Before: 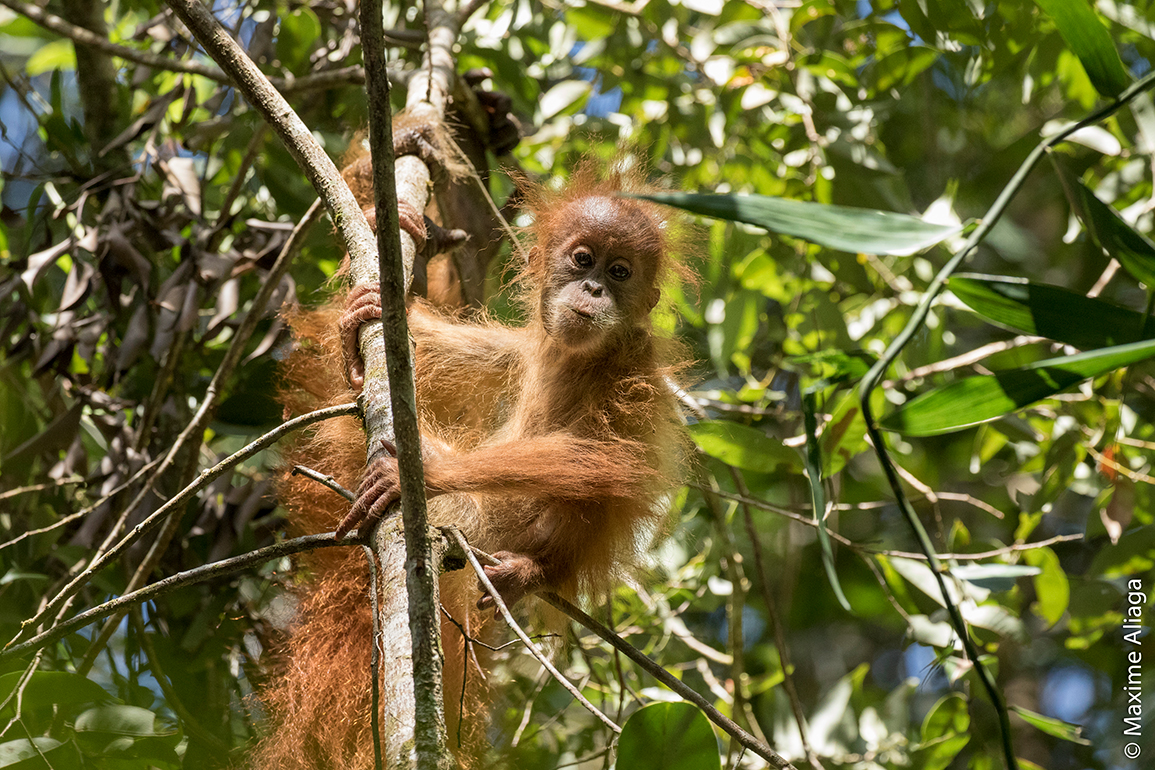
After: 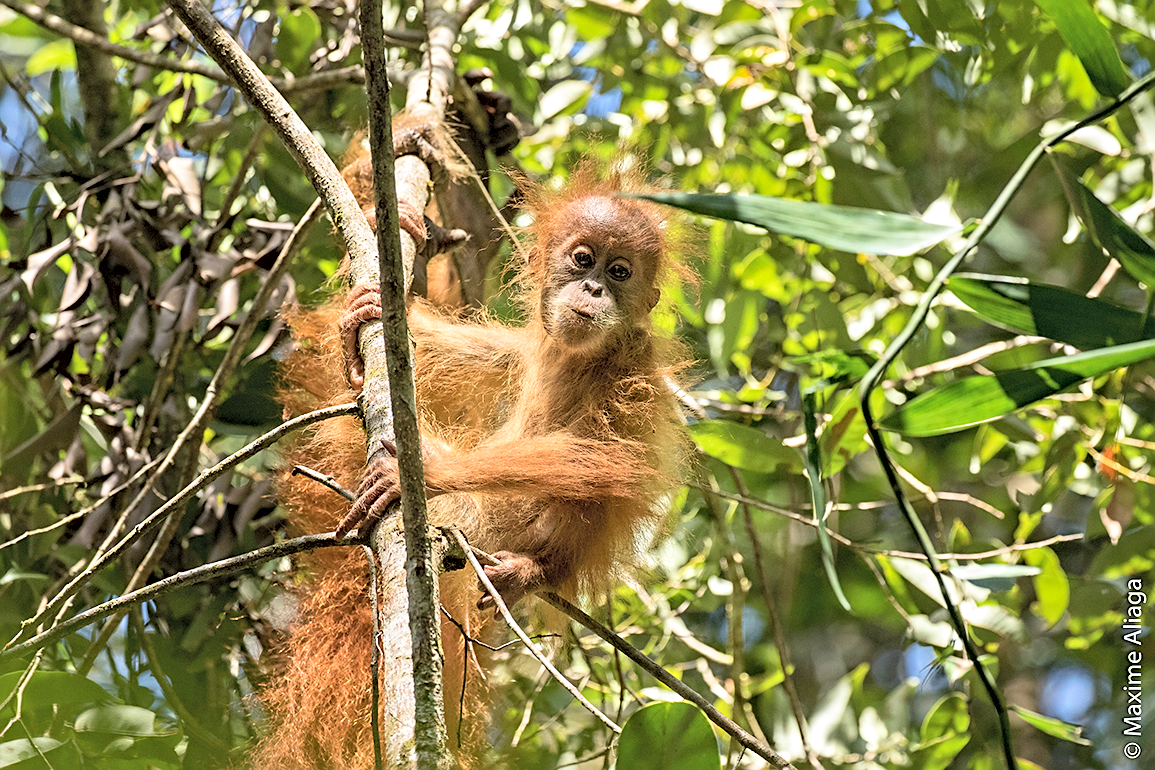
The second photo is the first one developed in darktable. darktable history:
sharpen: on, module defaults
contrast equalizer: y [[0.5, 0.5, 0.544, 0.569, 0.5, 0.5], [0.5 ×6], [0.5 ×6], [0 ×6], [0 ×6]]
contrast brightness saturation: contrast 0.102, brightness 0.292, saturation 0.147
